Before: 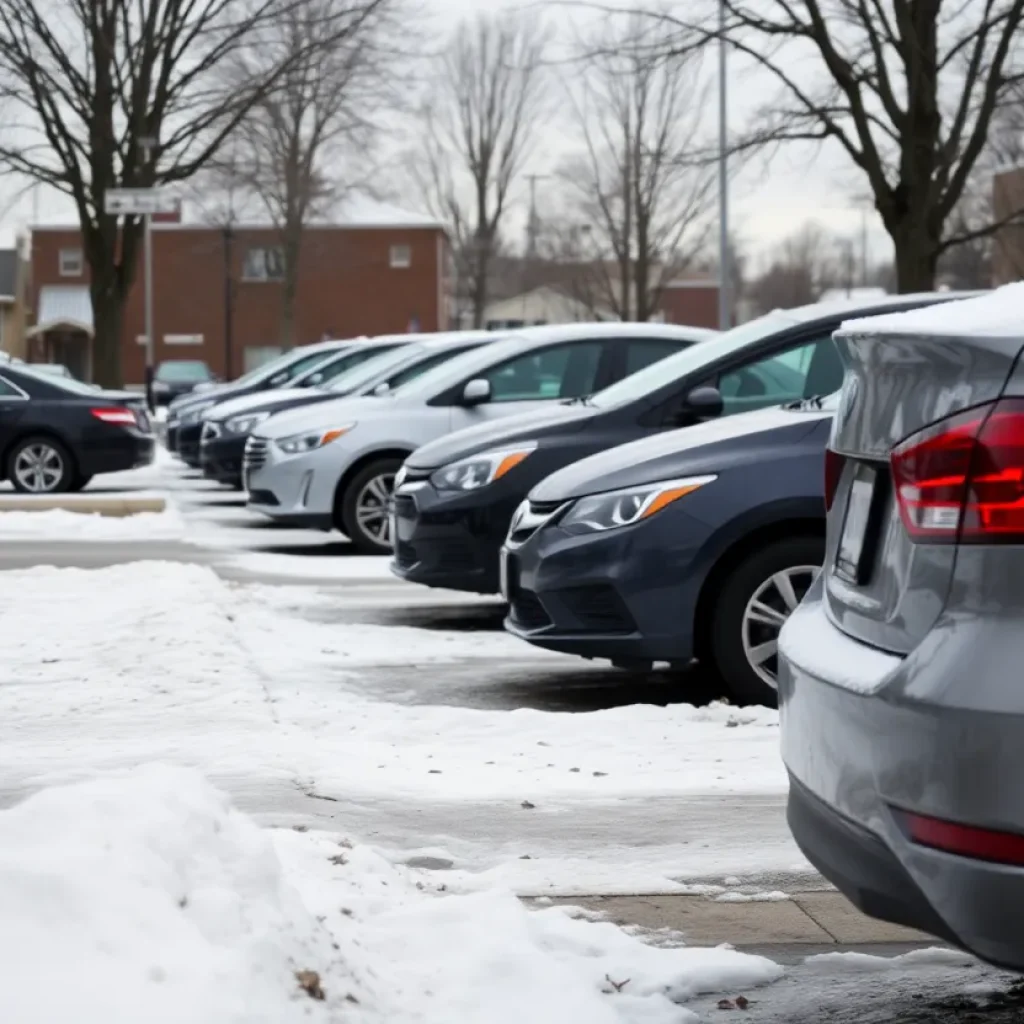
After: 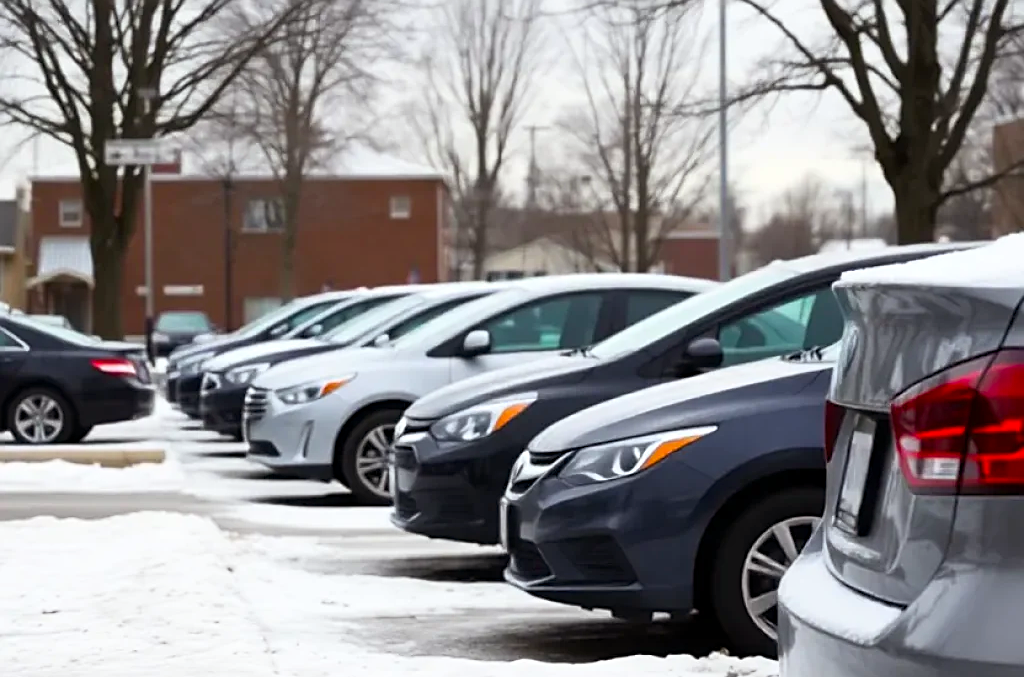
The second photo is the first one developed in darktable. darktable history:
crop and rotate: top 4.794%, bottom 29.022%
color balance rgb: power › luminance 0.859%, power › chroma 0.392%, power › hue 31.12°, perceptual saturation grading › global saturation 29.452%, perceptual brilliance grading › highlights 2.735%
shadows and highlights: shadows 1.78, highlights 38.13
sharpen: on, module defaults
